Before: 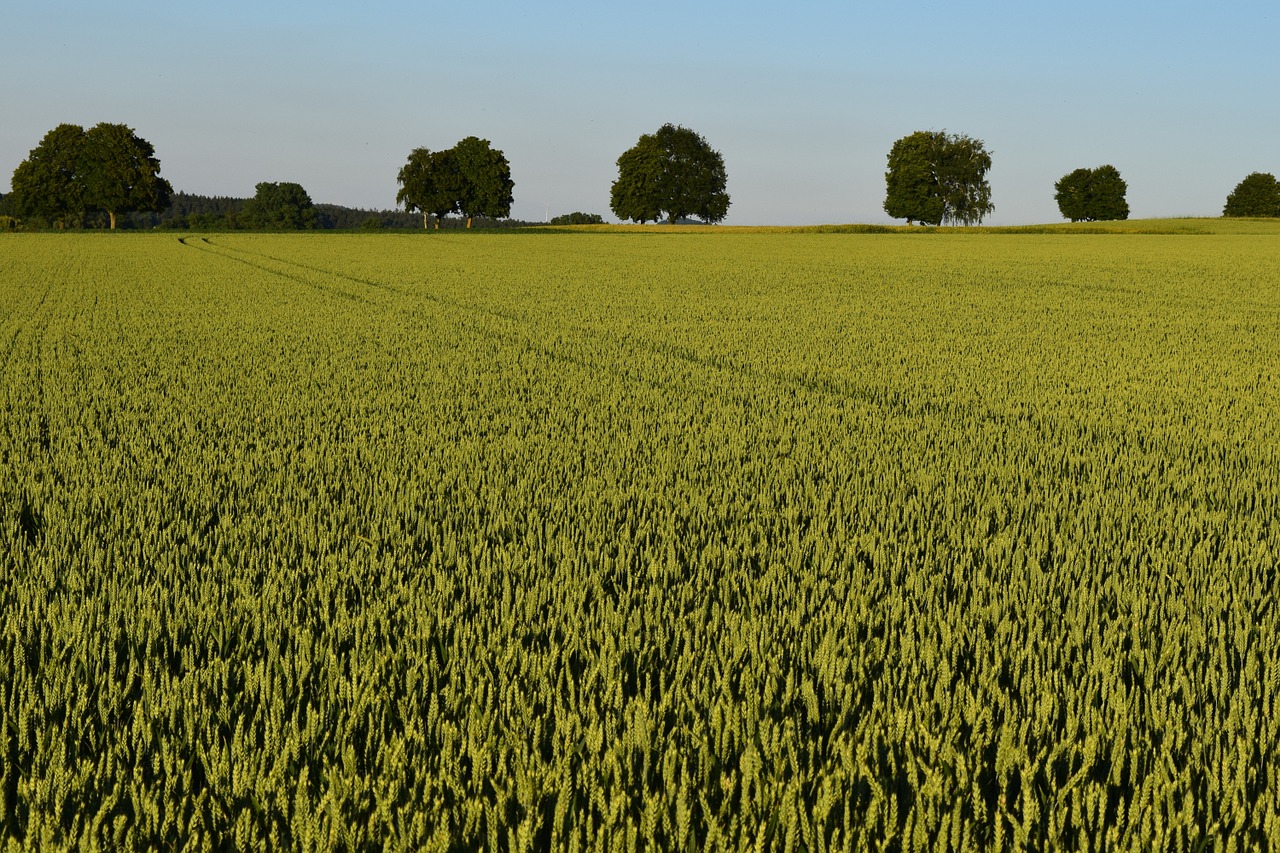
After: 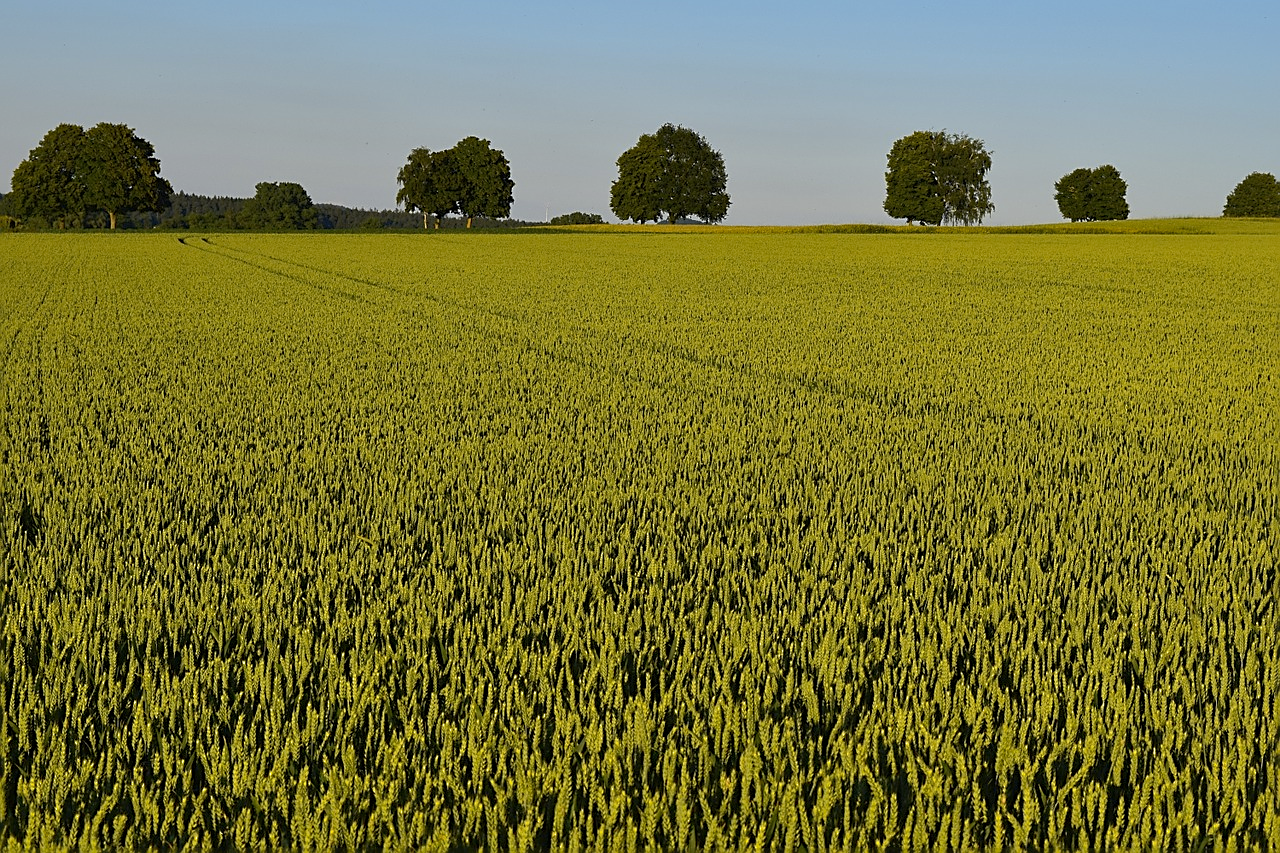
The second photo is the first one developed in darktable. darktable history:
shadows and highlights: on, module defaults
white balance: emerald 1
sharpen: on, module defaults
color contrast: green-magenta contrast 0.8, blue-yellow contrast 1.1, unbound 0
